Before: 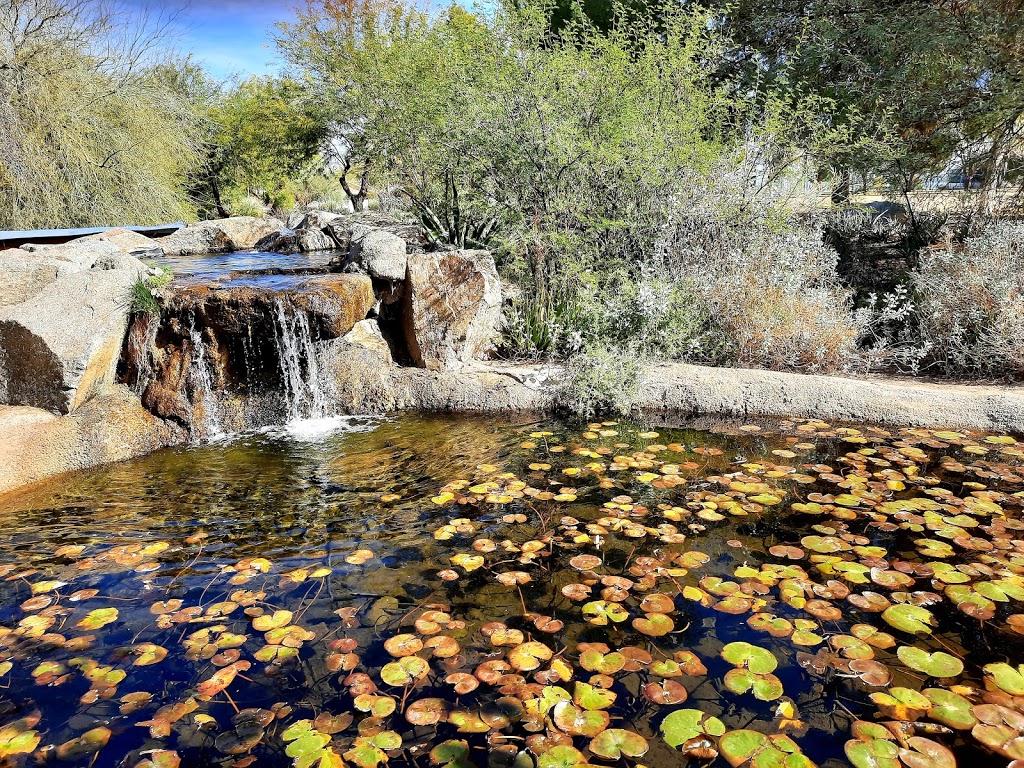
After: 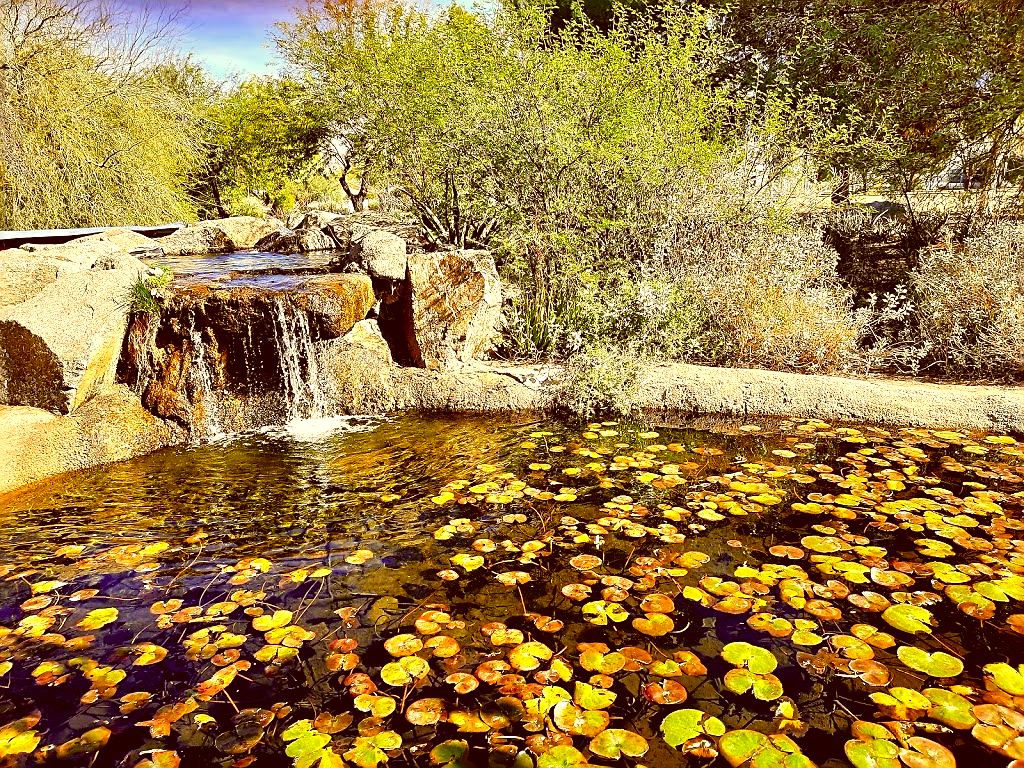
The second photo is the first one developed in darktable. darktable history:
color balance rgb: highlights gain › chroma 0.27%, highlights gain › hue 332.31°, perceptual saturation grading › global saturation 20%, perceptual saturation grading › highlights -25.311%, perceptual saturation grading › shadows 50.187%, perceptual brilliance grading › highlights 9.406%, perceptual brilliance grading › mid-tones 4.918%, global vibrance 20%
sharpen: on, module defaults
color correction: highlights a* 1.05, highlights b* 24.75, shadows a* 15.96, shadows b* 24.87
